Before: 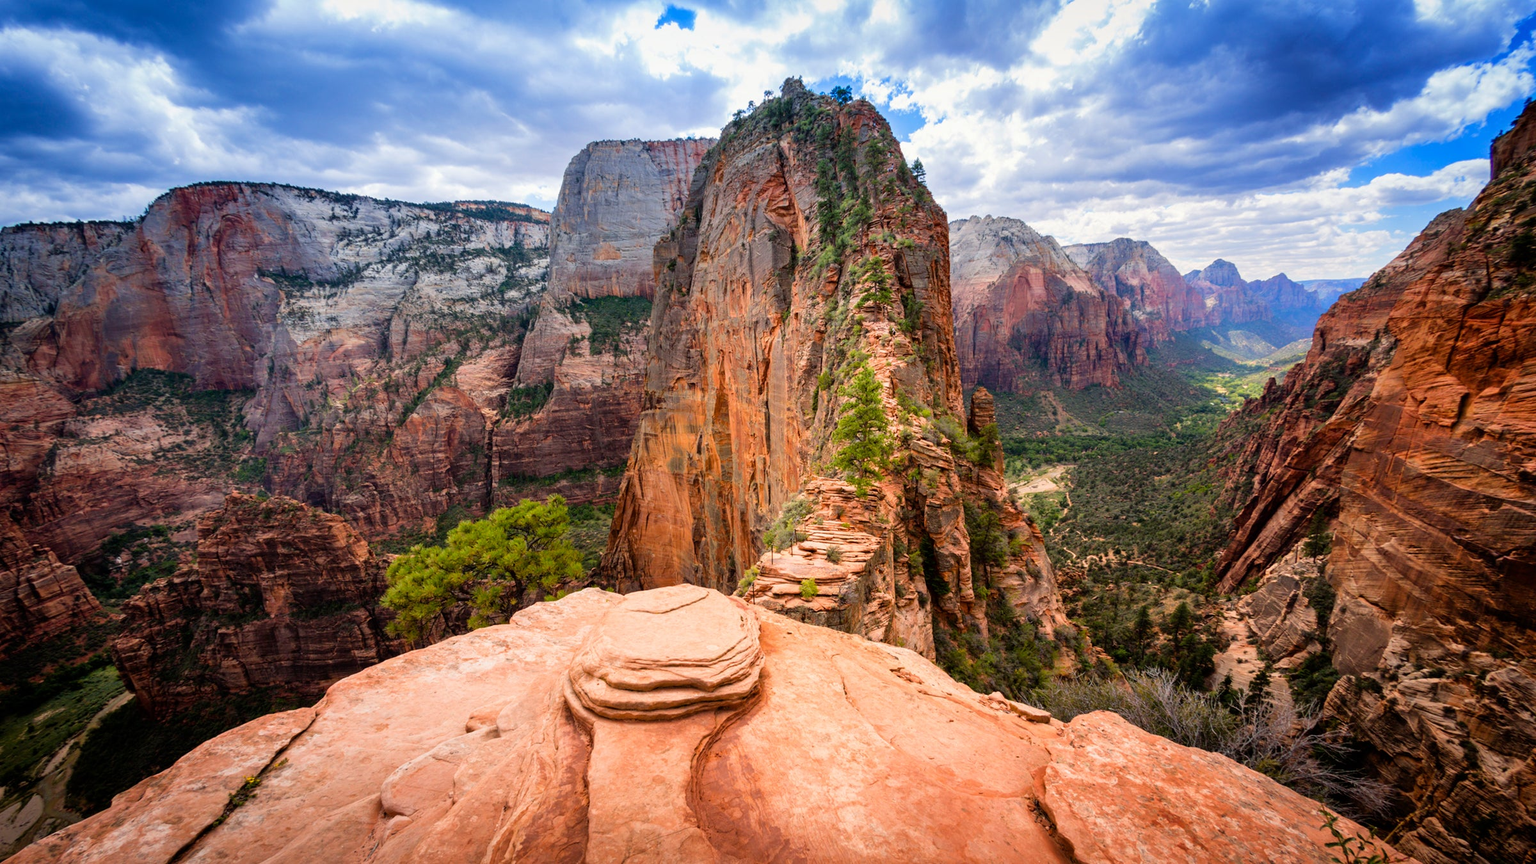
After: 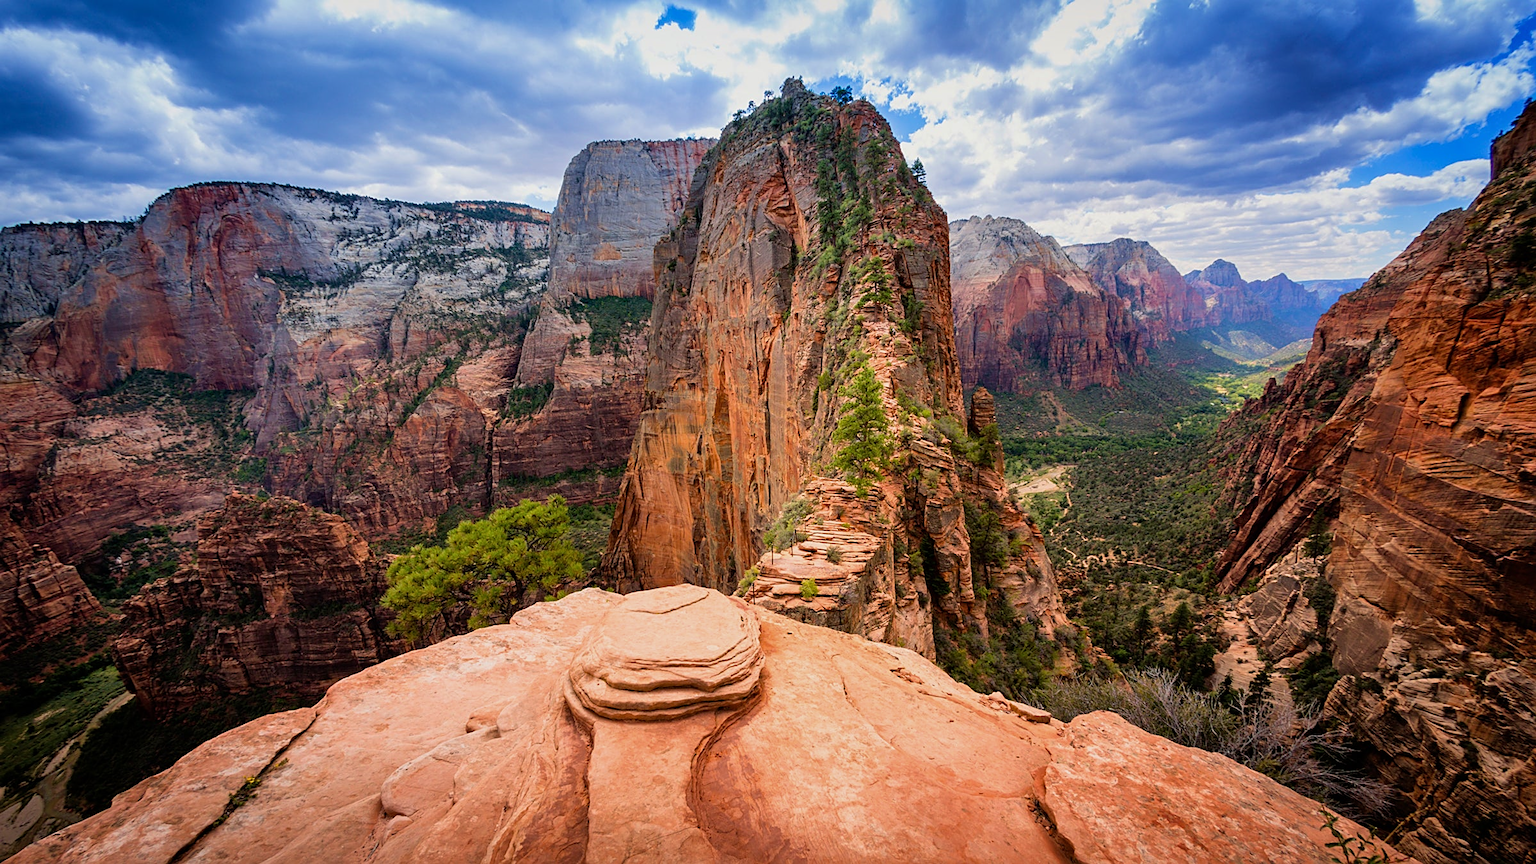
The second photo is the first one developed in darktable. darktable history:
exposure: exposure -0.242 EV, compensate highlight preservation false
velvia: strength 15%
shadows and highlights: shadows 20.55, highlights -20.99, soften with gaussian
sharpen: on, module defaults
